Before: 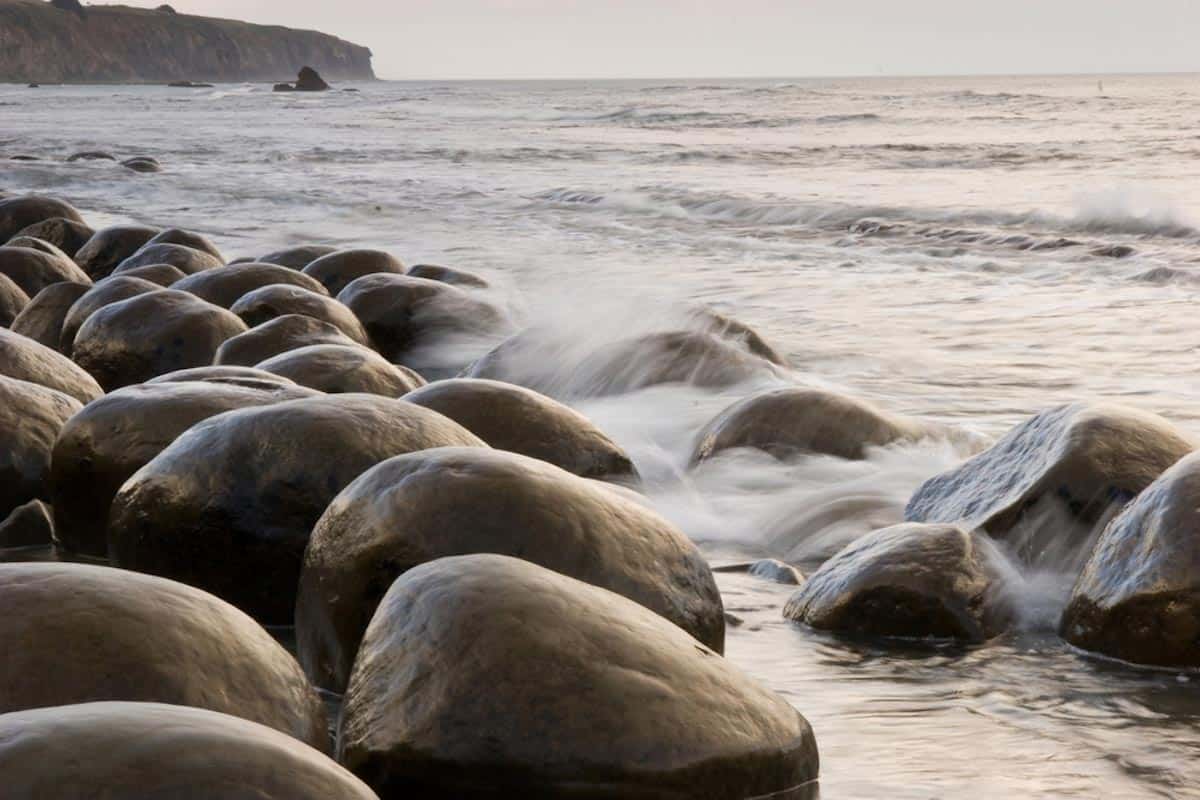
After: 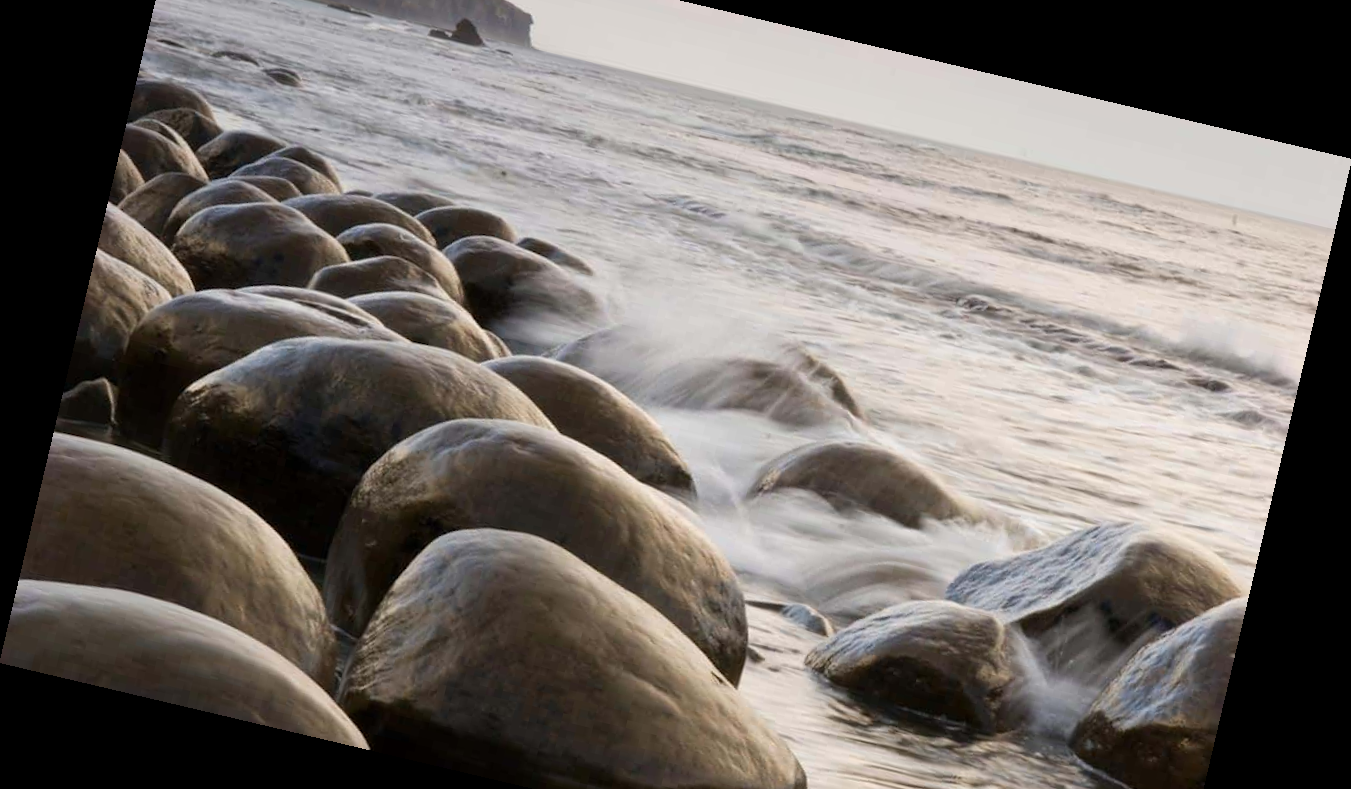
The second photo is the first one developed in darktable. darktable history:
rotate and perspective: rotation 13.27°, automatic cropping off
crop: top 11.038%, bottom 13.962%
